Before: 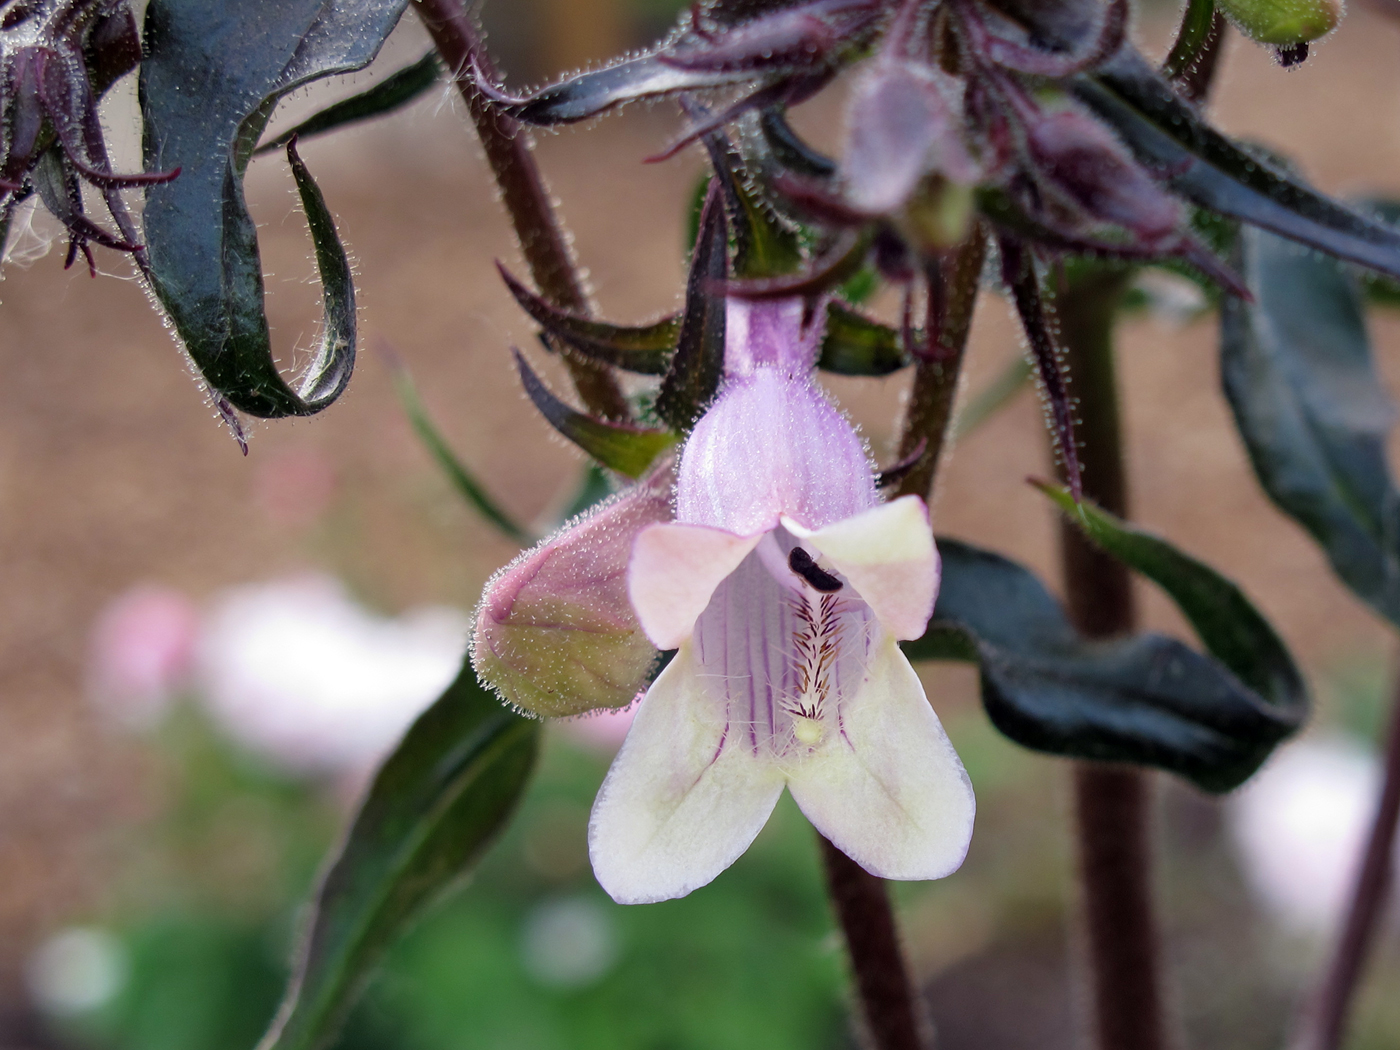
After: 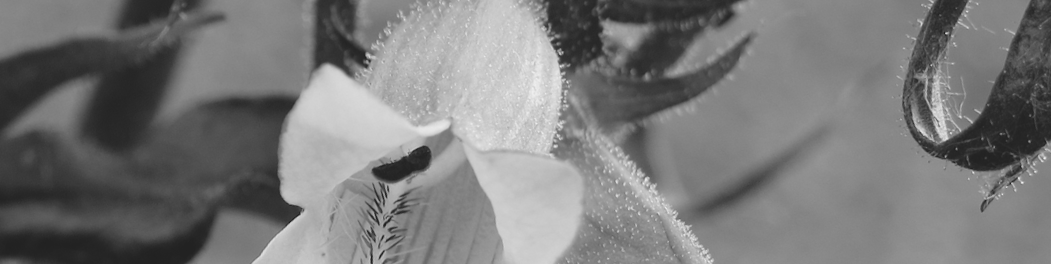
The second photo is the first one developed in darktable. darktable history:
crop and rotate: angle 16.12°, top 30.835%, bottom 35.653%
monochrome: a -4.13, b 5.16, size 1
color balance: lift [1.01, 1, 1, 1], gamma [1.097, 1, 1, 1], gain [0.85, 1, 1, 1]
